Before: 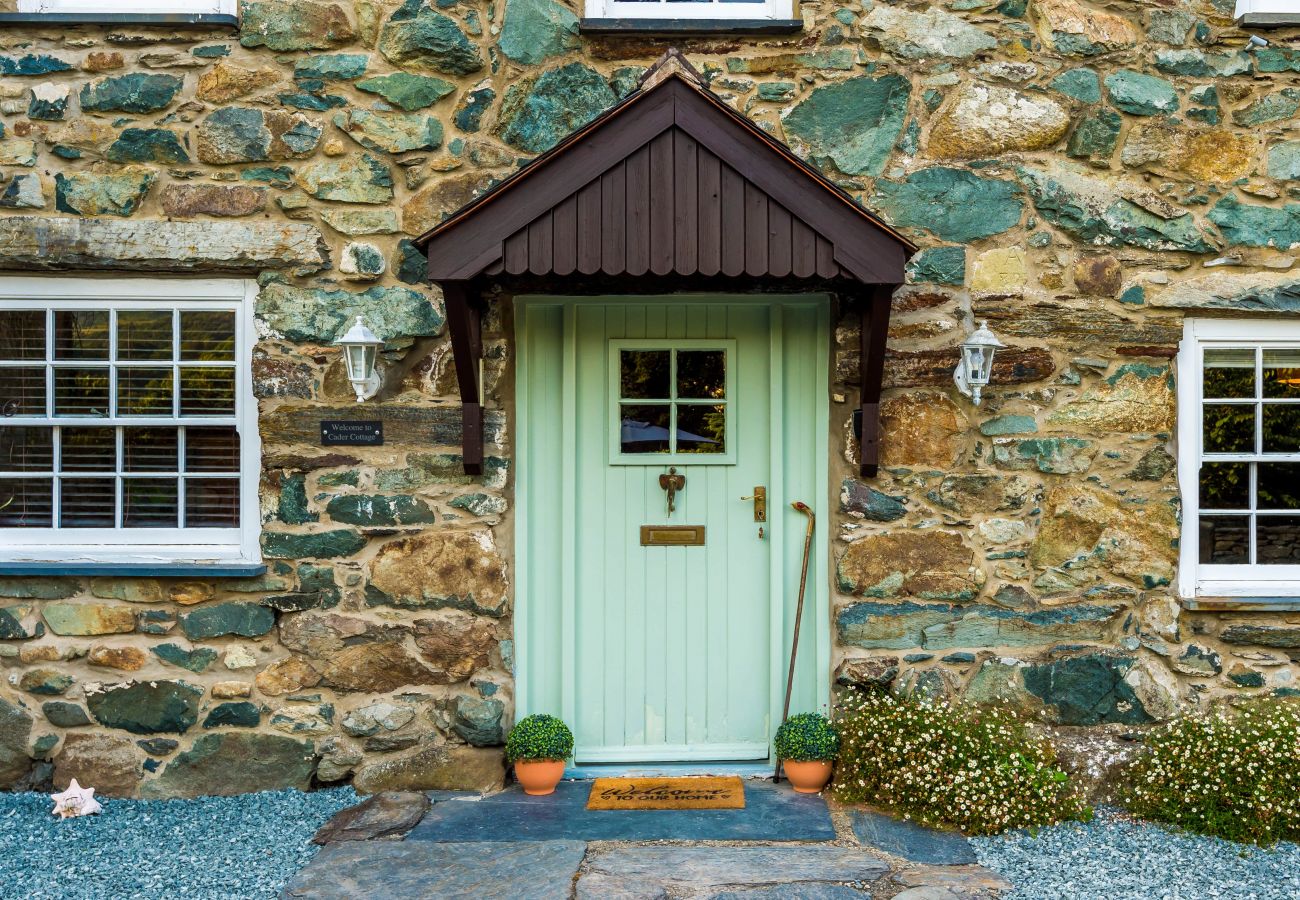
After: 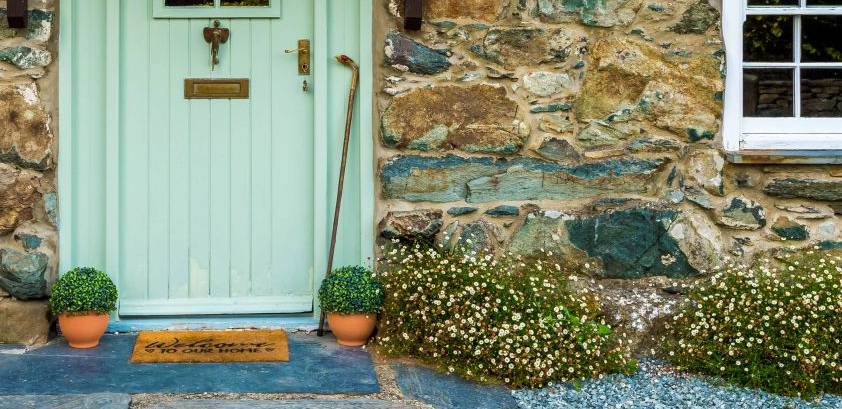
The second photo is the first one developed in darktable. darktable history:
color zones: curves: ch0 [(0.068, 0.464) (0.25, 0.5) (0.48, 0.508) (0.75, 0.536) (0.886, 0.476) (0.967, 0.456)]; ch1 [(0.066, 0.456) (0.25, 0.5) (0.616, 0.508) (0.746, 0.56) (0.934, 0.444)]
crop and rotate: left 35.172%, top 49.675%, bottom 4.8%
